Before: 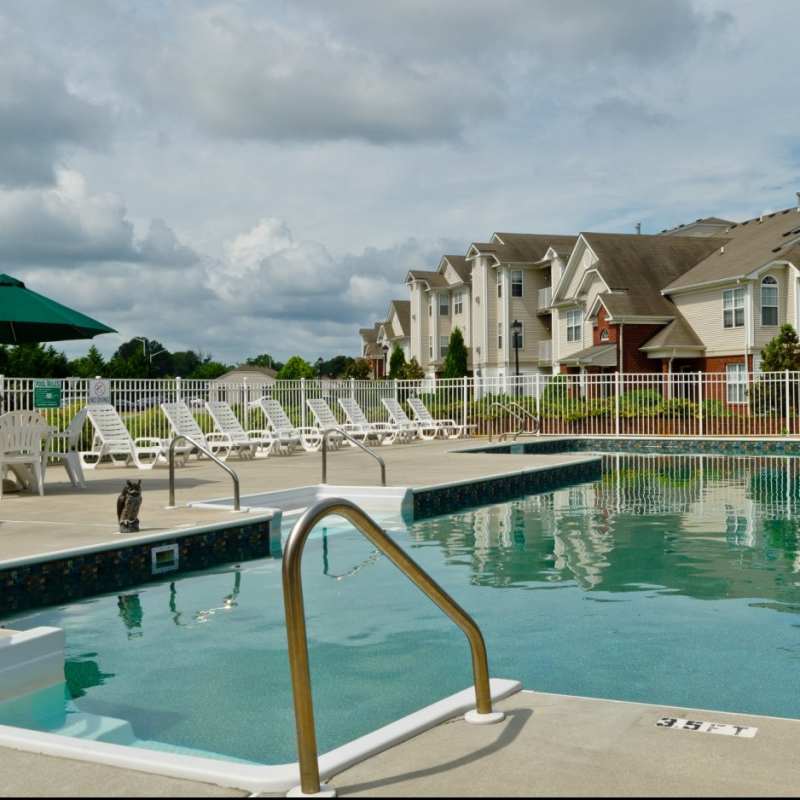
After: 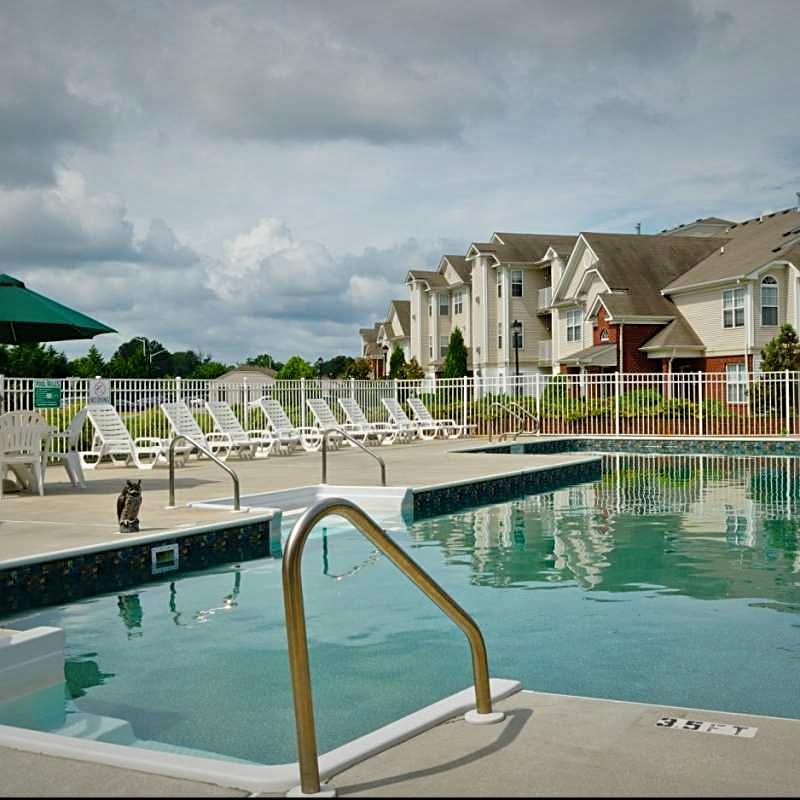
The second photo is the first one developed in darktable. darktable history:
vignetting: fall-off radius 100.75%, brightness -0.459, saturation -0.292, width/height ratio 1.336
sharpen: on, module defaults
levels: levels [0, 0.478, 1]
